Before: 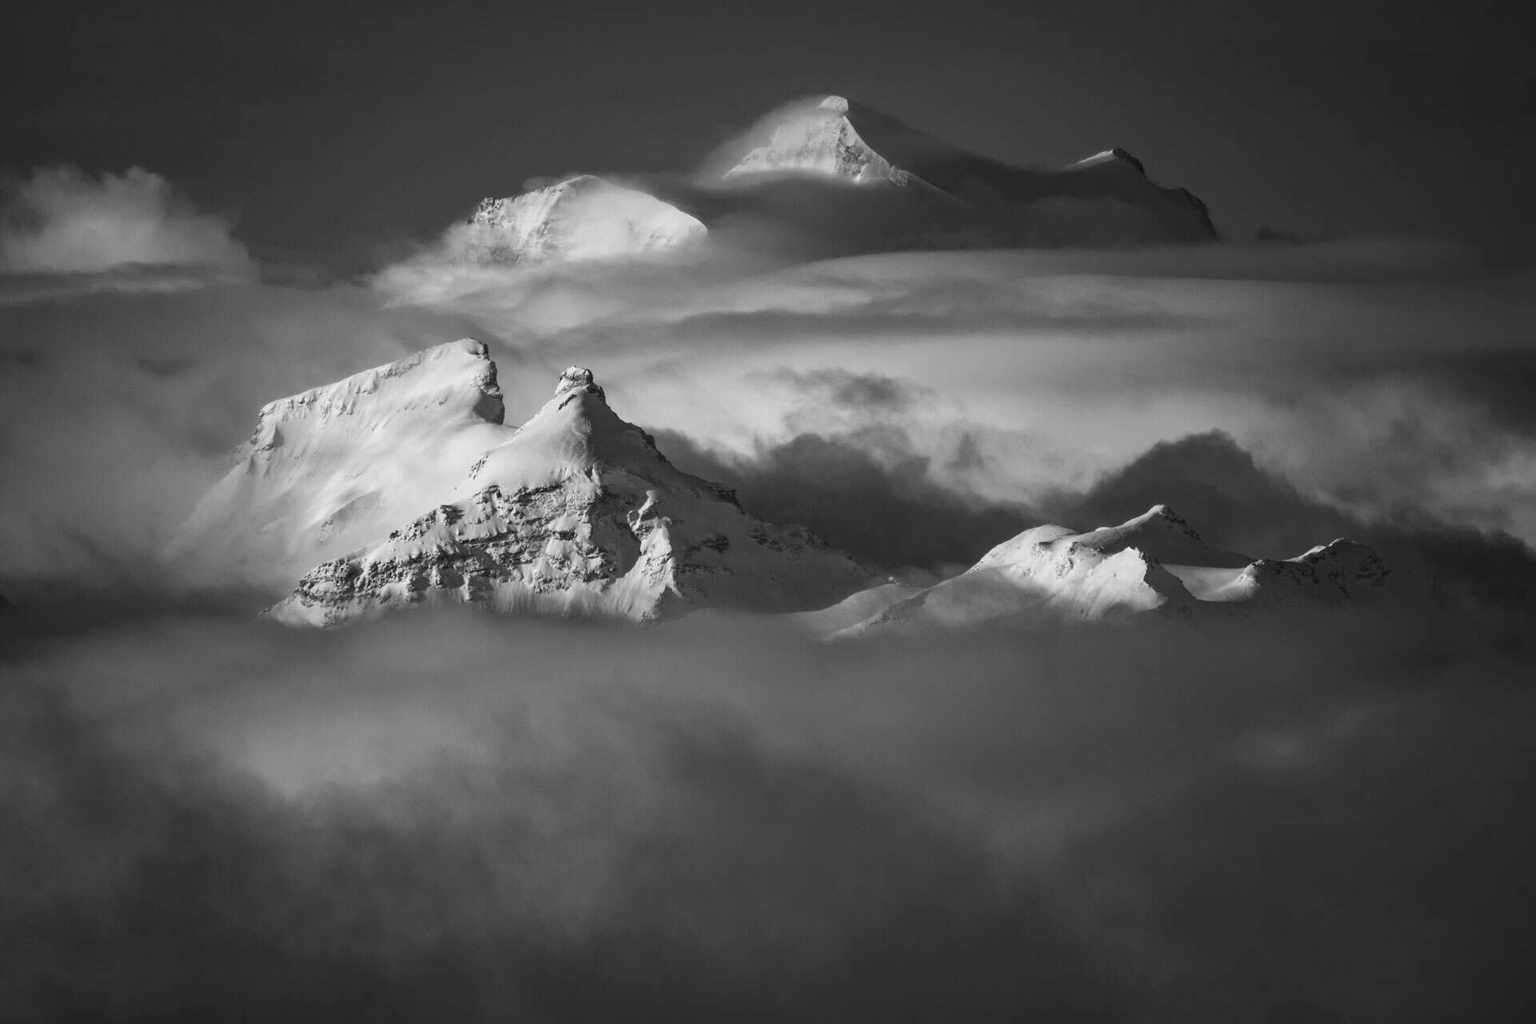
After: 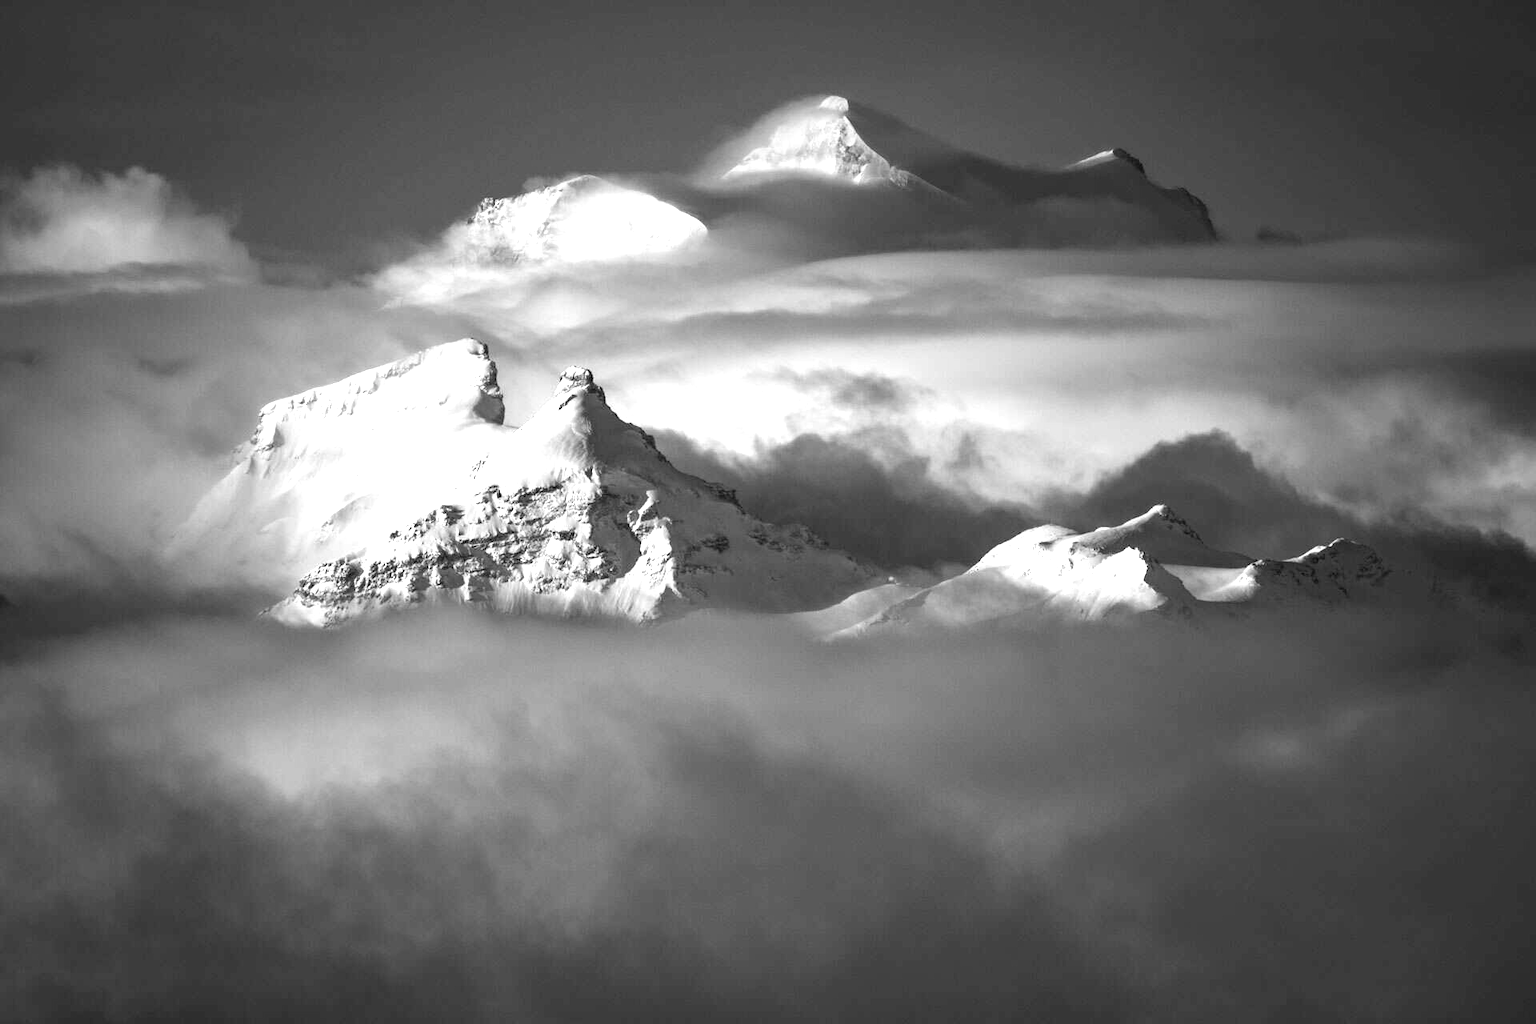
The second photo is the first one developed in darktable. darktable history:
exposure: black level correction 0, exposure 1.098 EV, compensate highlight preservation false
